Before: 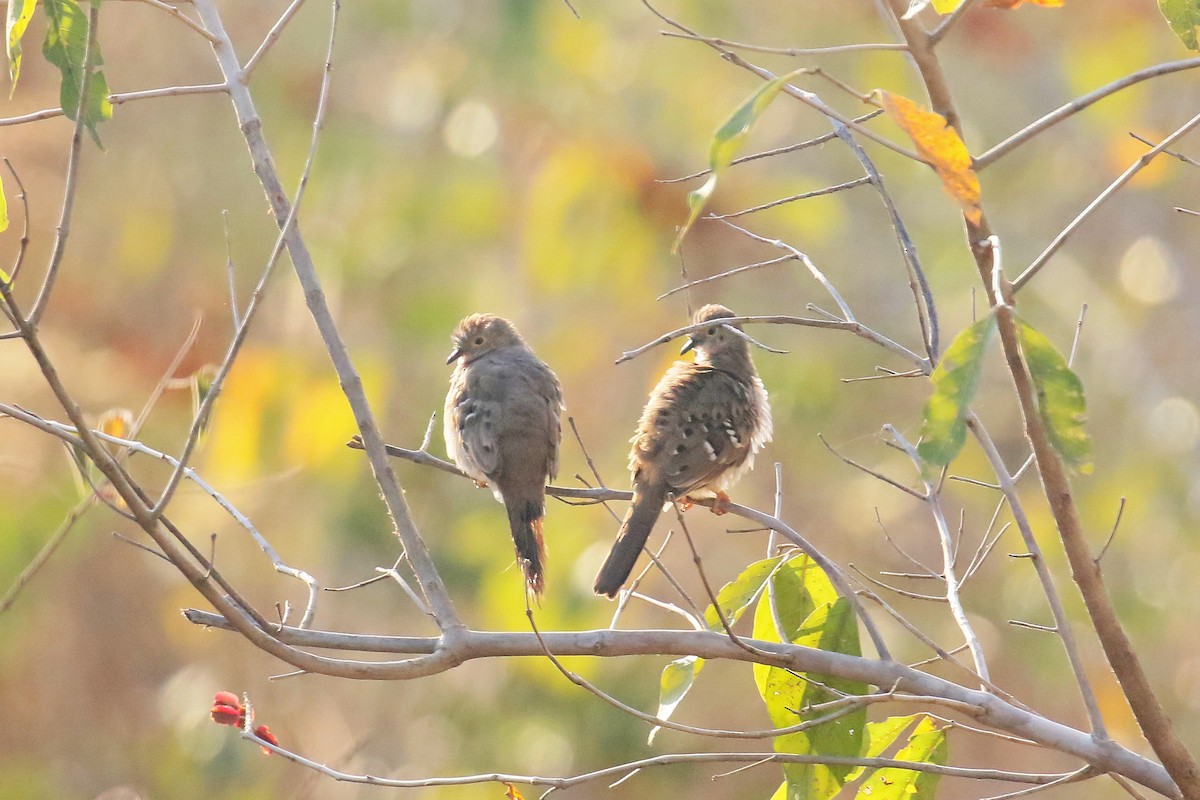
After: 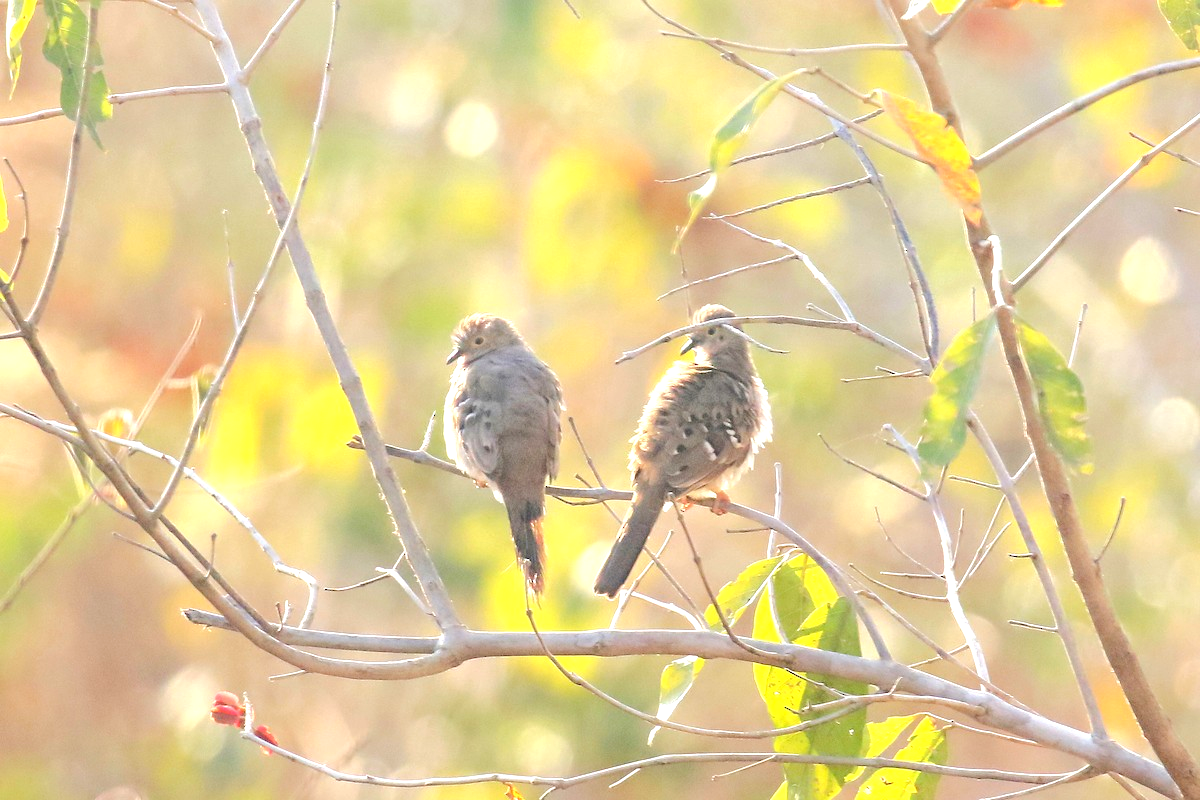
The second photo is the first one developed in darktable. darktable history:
exposure: black level correction 0, exposure 0.68 EV, compensate exposure bias true, compensate highlight preservation false
base curve: curves: ch0 [(0, 0) (0.262, 0.32) (0.722, 0.705) (1, 1)]
